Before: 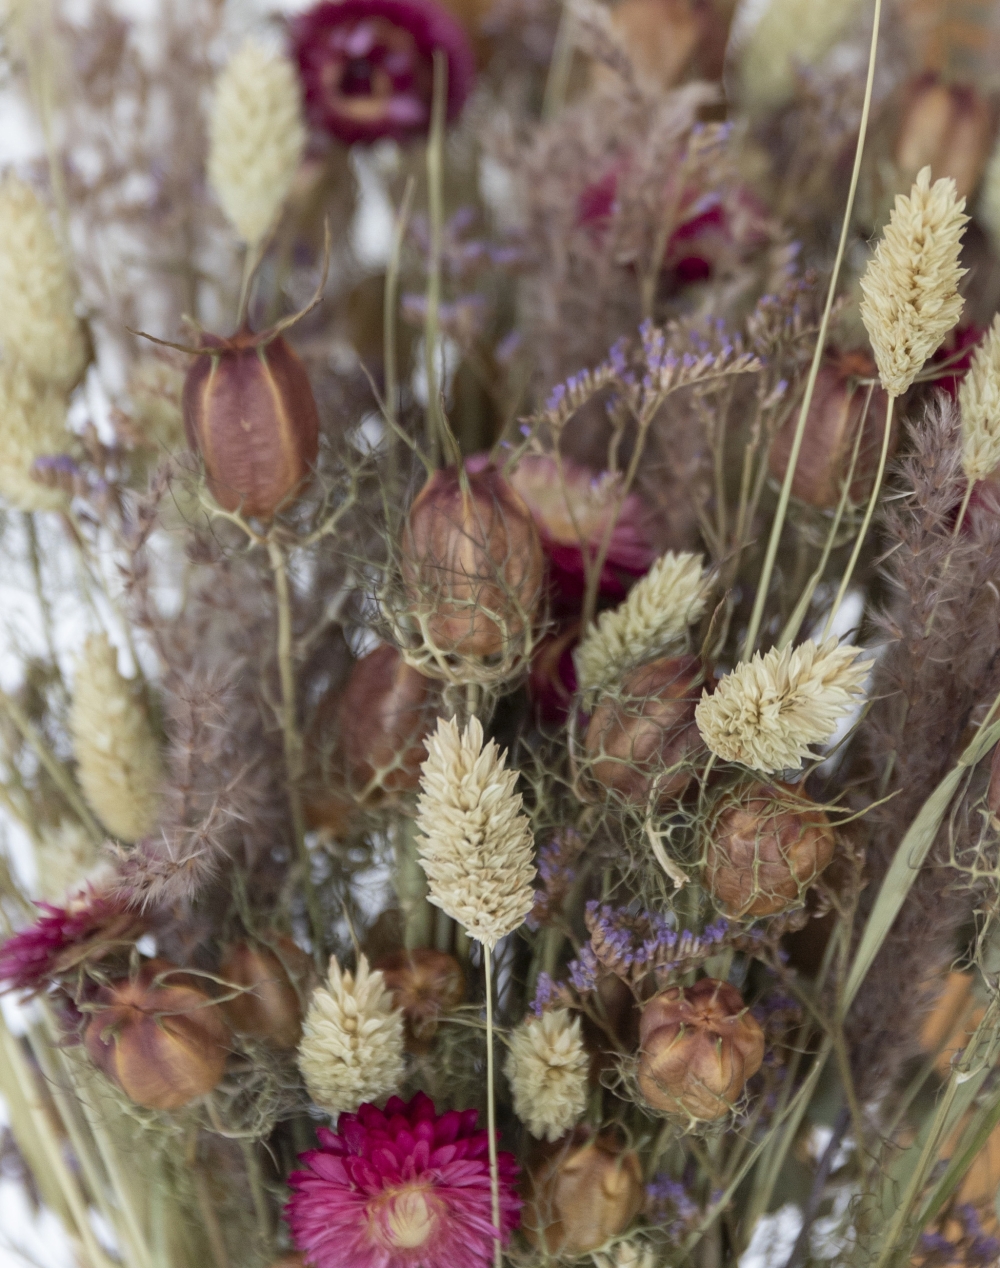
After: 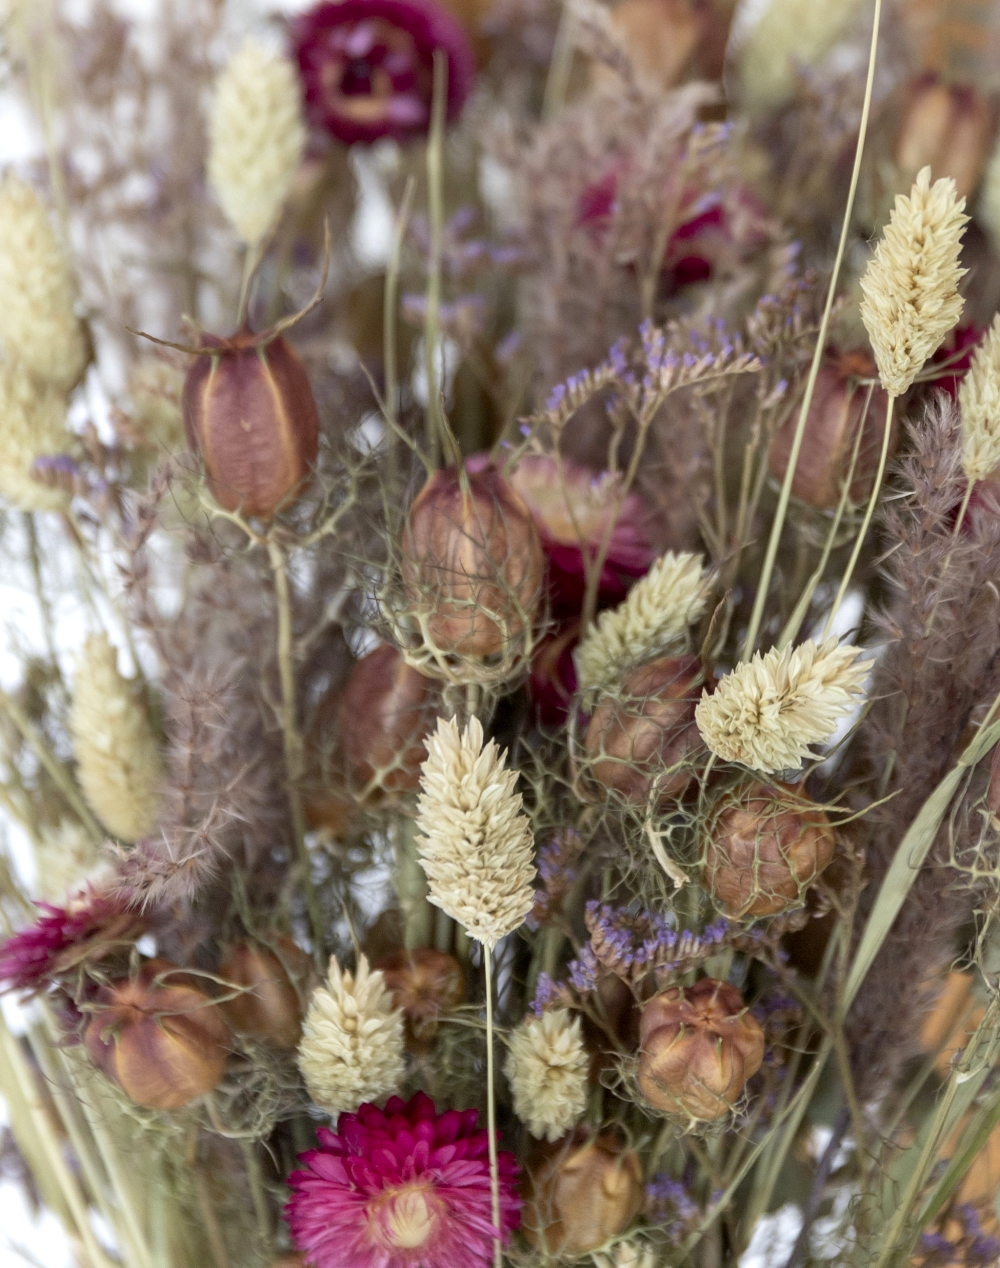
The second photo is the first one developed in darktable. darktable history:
exposure: black level correction 0.005, exposure 0.283 EV, compensate highlight preservation false
